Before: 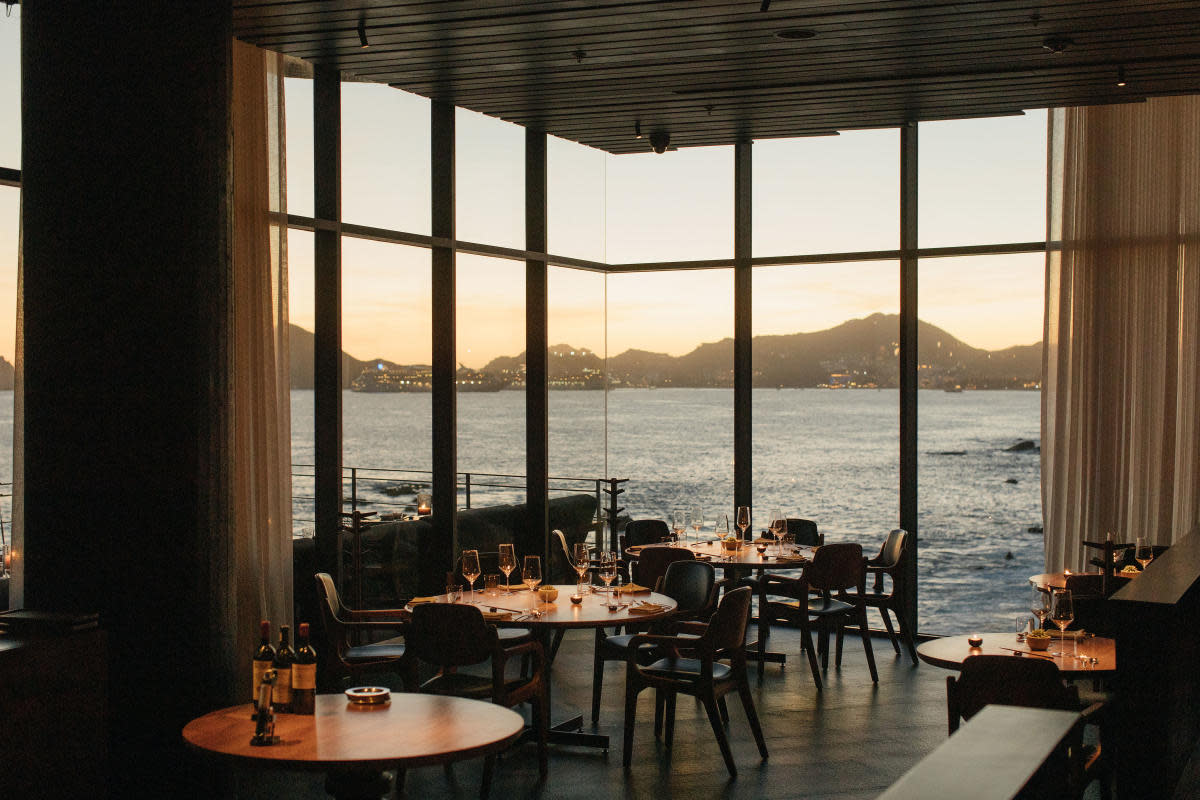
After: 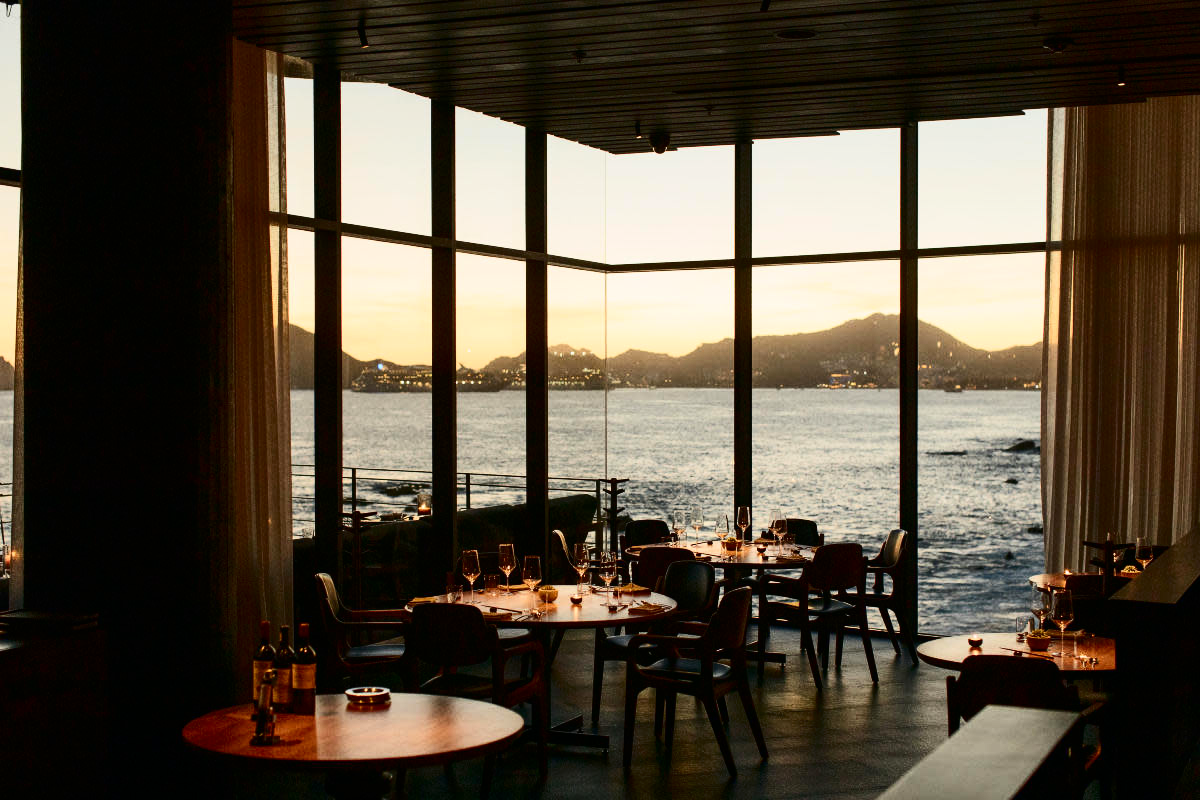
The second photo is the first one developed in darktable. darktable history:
contrast brightness saturation: contrast 0.305, brightness -0.075, saturation 0.168
